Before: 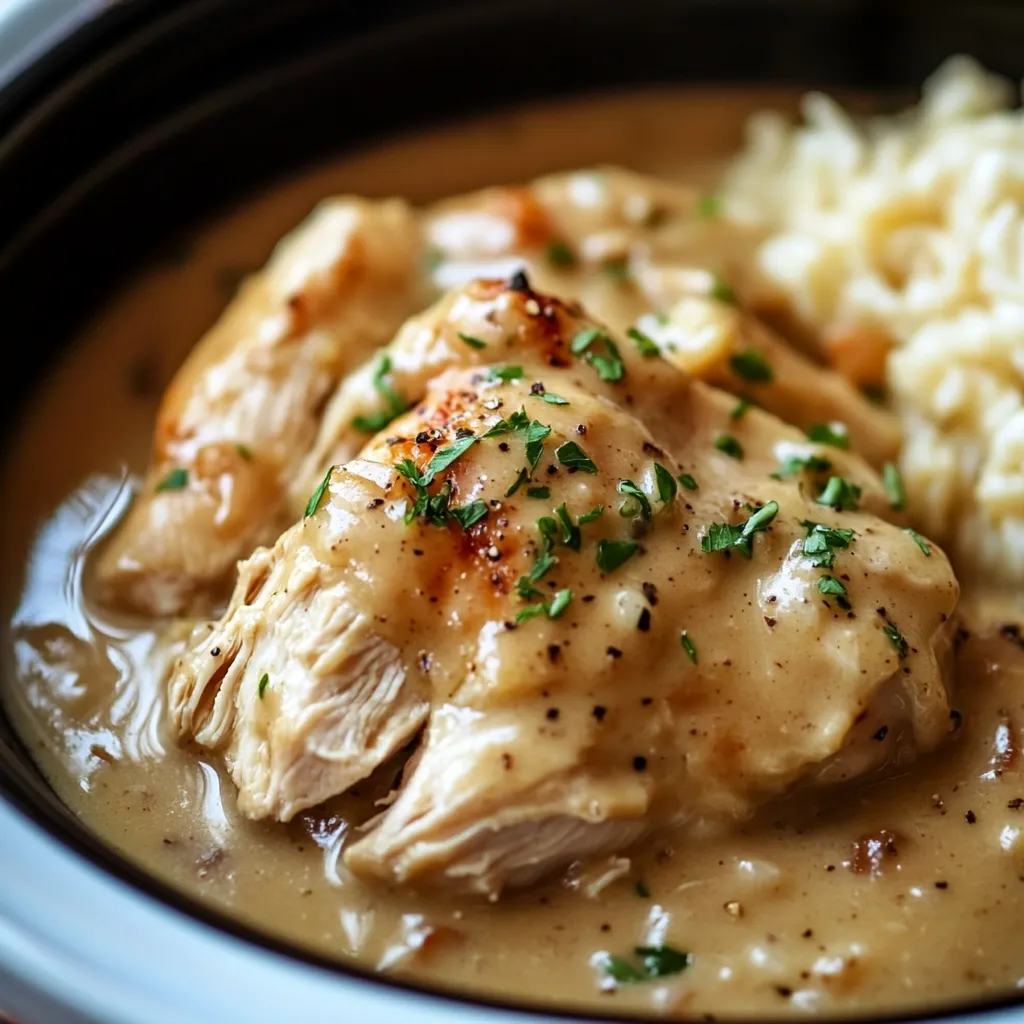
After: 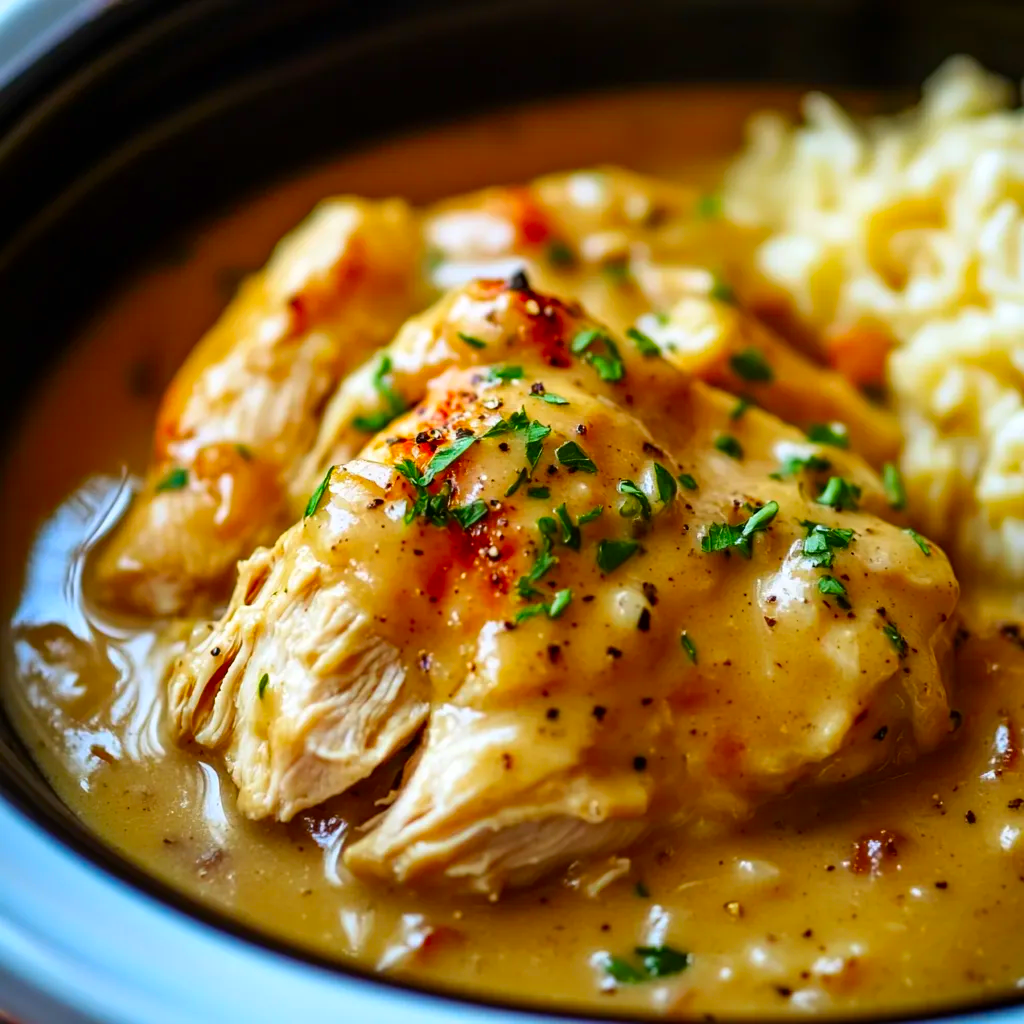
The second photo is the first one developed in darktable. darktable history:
exposure: black level correction 0, compensate exposure bias true, compensate highlight preservation false
color contrast: green-magenta contrast 1.55, blue-yellow contrast 1.83
